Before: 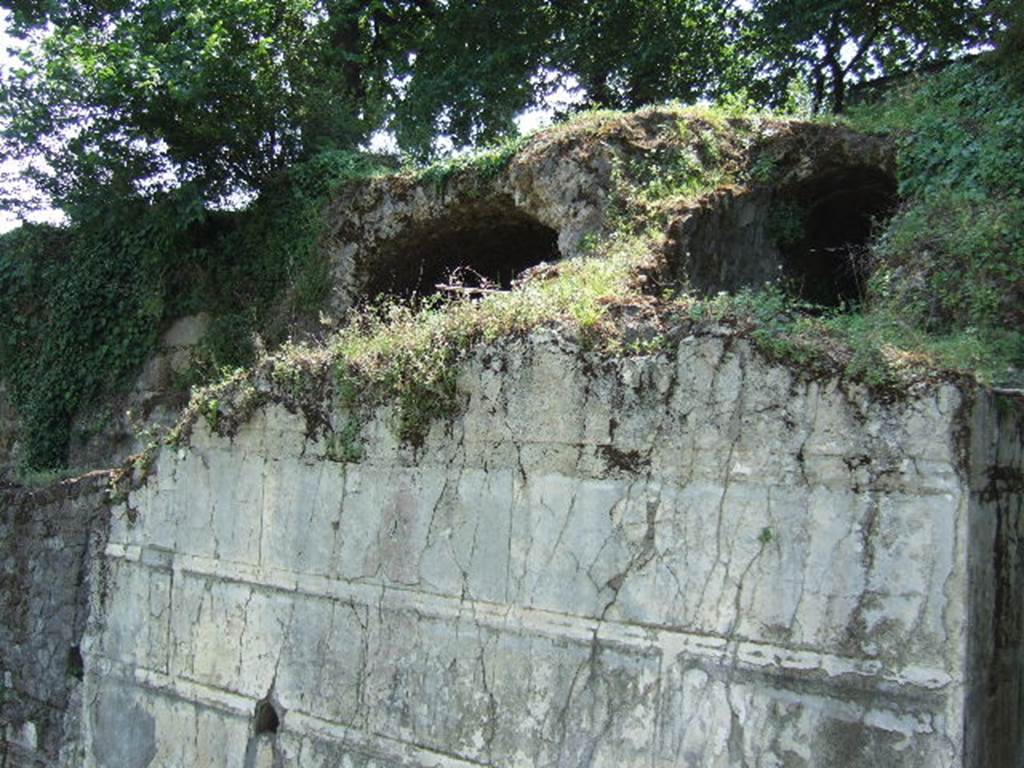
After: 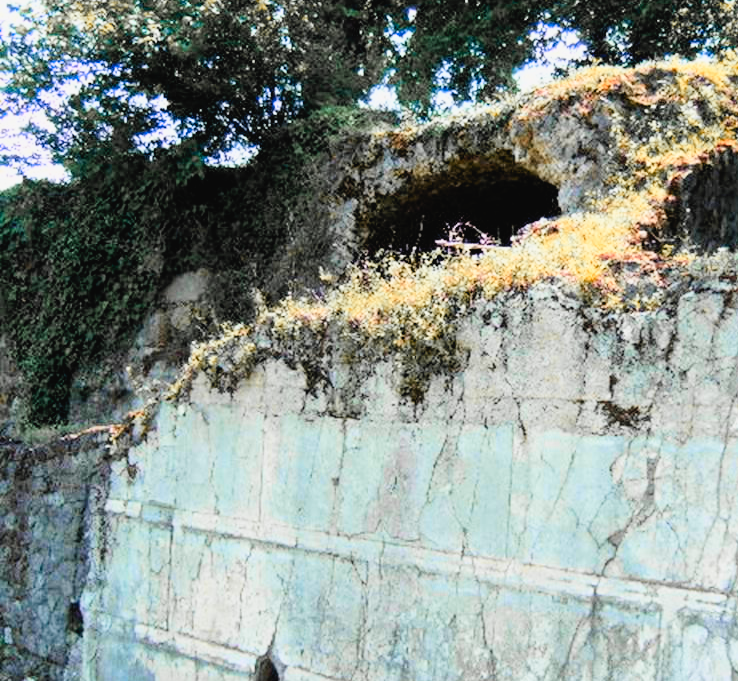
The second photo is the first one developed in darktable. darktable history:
contrast brightness saturation: contrast 0.198, brightness 0.194, saturation 0.784
tone curve: curves: ch0 [(0, 0) (0.003, 0.022) (0.011, 0.025) (0.025, 0.025) (0.044, 0.029) (0.069, 0.042) (0.1, 0.068) (0.136, 0.118) (0.177, 0.176) (0.224, 0.233) (0.277, 0.299) (0.335, 0.371) (0.399, 0.448) (0.468, 0.526) (0.543, 0.605) (0.623, 0.684) (0.709, 0.775) (0.801, 0.869) (0.898, 0.957) (1, 1)], preserve colors none
color zones: curves: ch1 [(0.263, 0.53) (0.376, 0.287) (0.487, 0.512) (0.748, 0.547) (1, 0.513)]; ch2 [(0.262, 0.45) (0.751, 0.477)], mix 101.52%
crop: top 5.792%, right 27.867%, bottom 5.496%
filmic rgb: black relative exposure -7.47 EV, white relative exposure 4.84 EV, hardness 3.4, color science v4 (2020)
